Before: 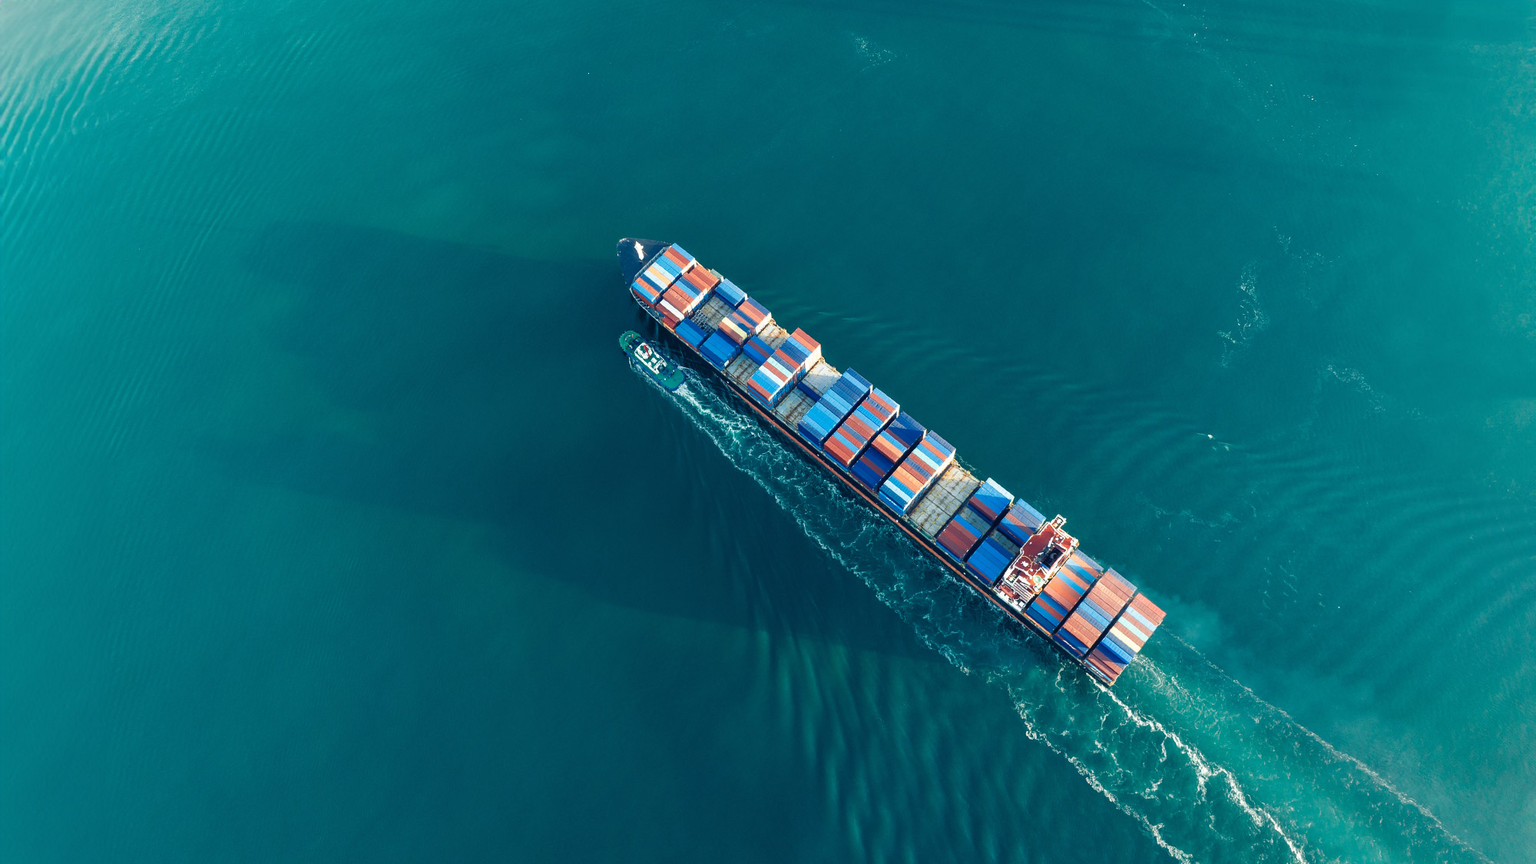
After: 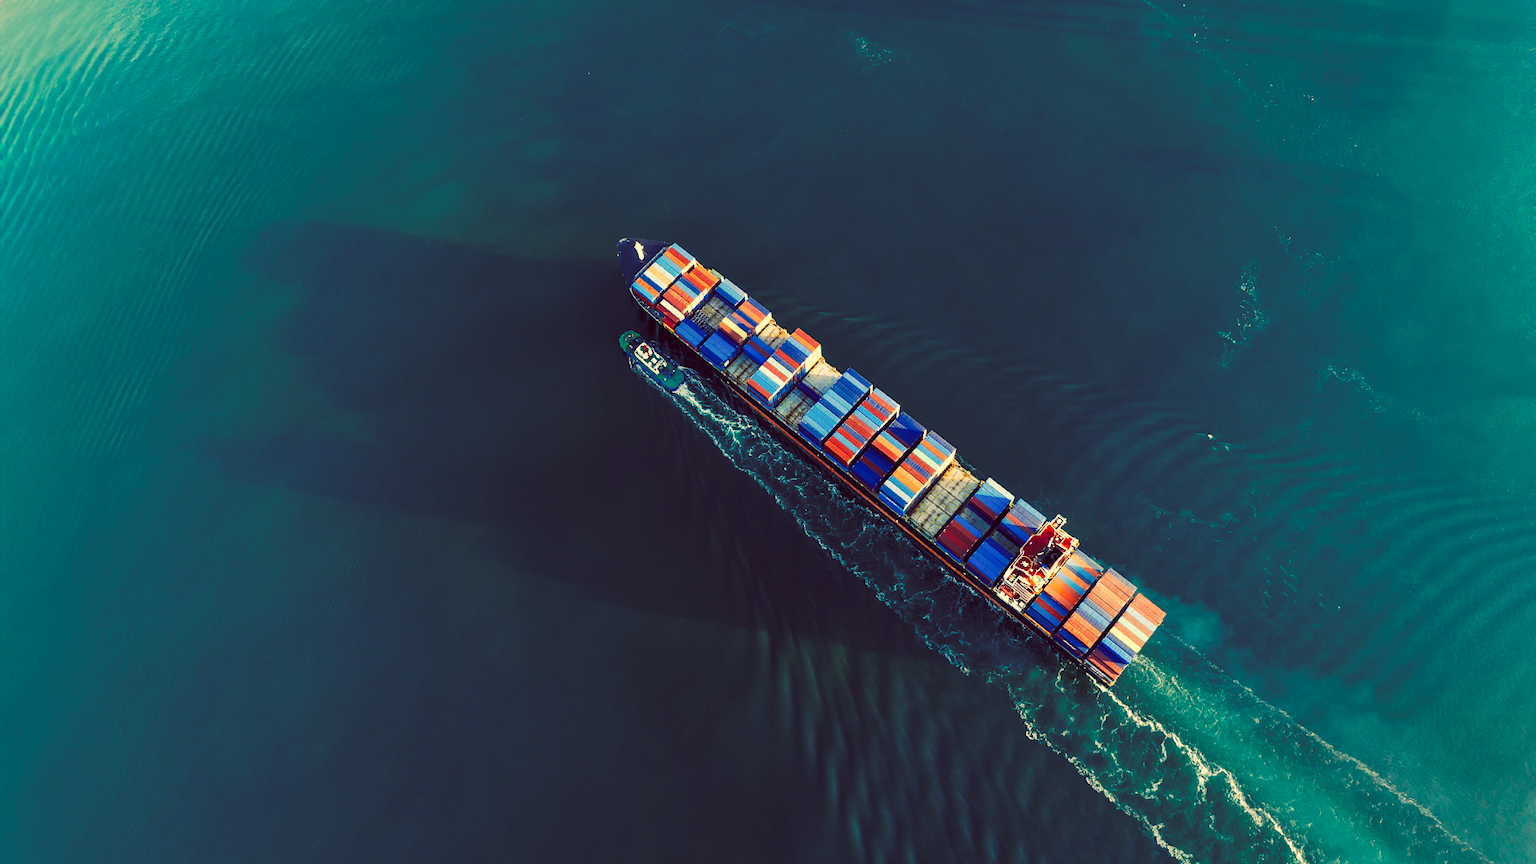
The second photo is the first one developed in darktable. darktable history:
color calibration: illuminant F (fluorescent), F source F9 (Cool White Deluxe 4150 K) – high CRI, x 0.374, y 0.373, temperature 4158.34 K
color correction: highlights a* 10.12, highlights b* 39.04, shadows a* 14.62, shadows b* 3.37
tone curve: curves: ch0 [(0, 0) (0.003, 0.006) (0.011, 0.011) (0.025, 0.02) (0.044, 0.032) (0.069, 0.035) (0.1, 0.046) (0.136, 0.063) (0.177, 0.089) (0.224, 0.12) (0.277, 0.16) (0.335, 0.206) (0.399, 0.268) (0.468, 0.359) (0.543, 0.466) (0.623, 0.582) (0.709, 0.722) (0.801, 0.808) (0.898, 0.886) (1, 1)], preserve colors none
